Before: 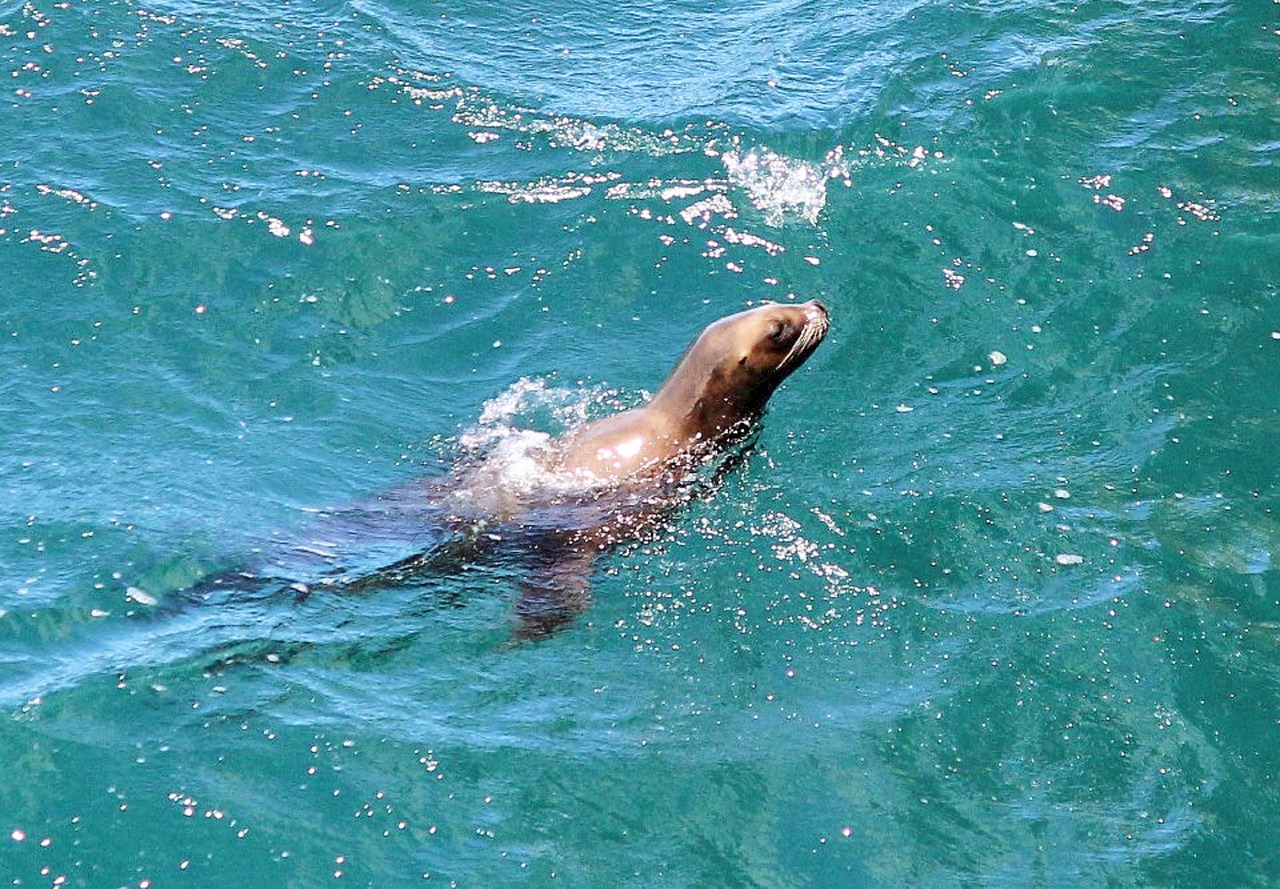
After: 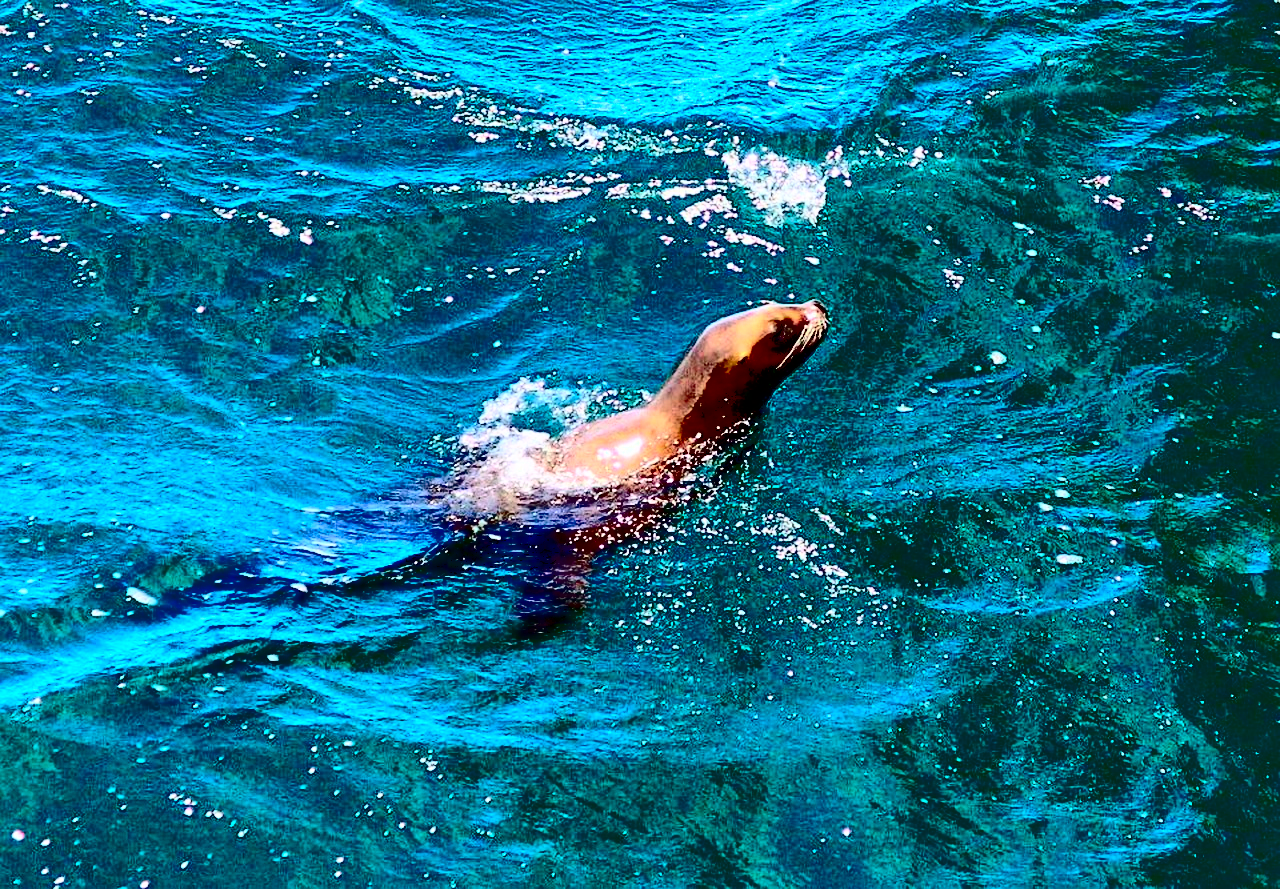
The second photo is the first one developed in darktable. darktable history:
shadows and highlights: on, module defaults
contrast brightness saturation: contrast 0.77, brightness -1, saturation 1
